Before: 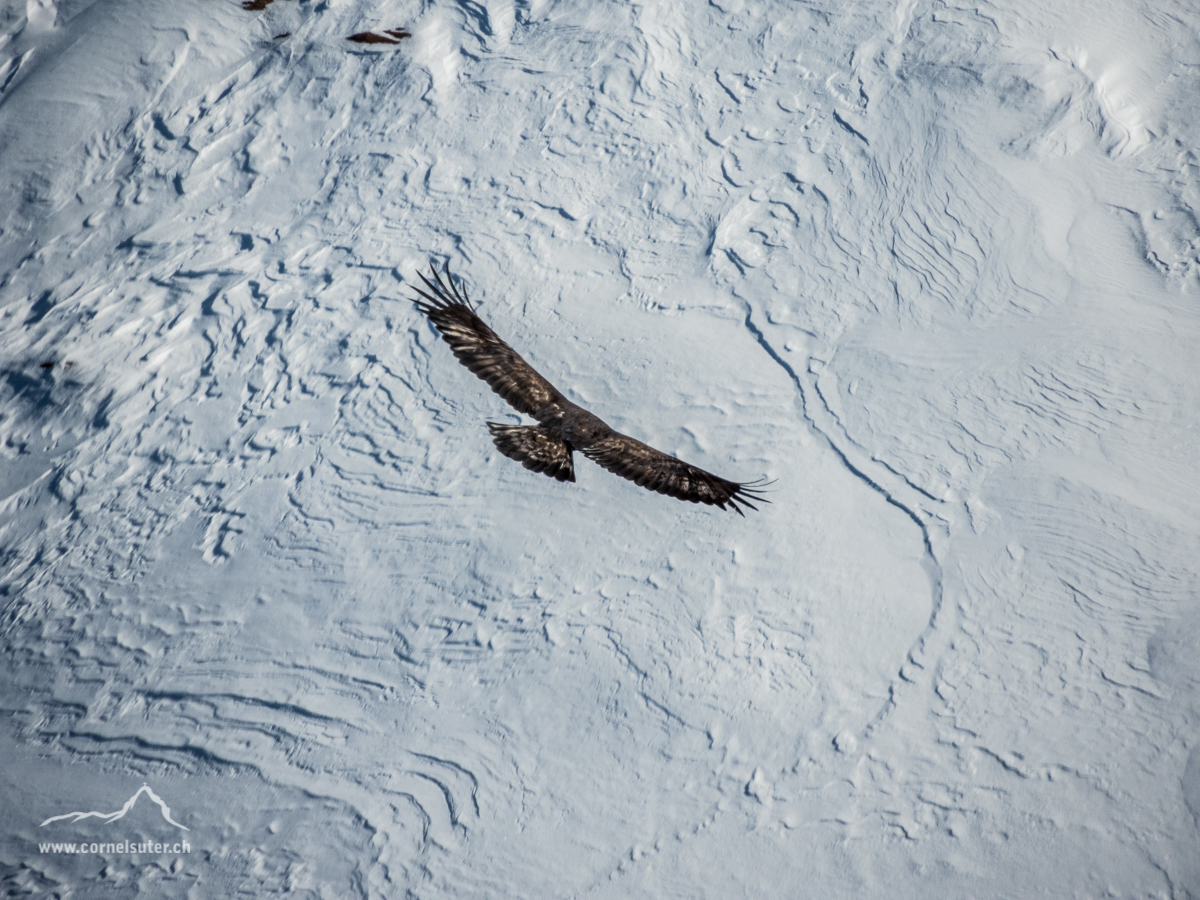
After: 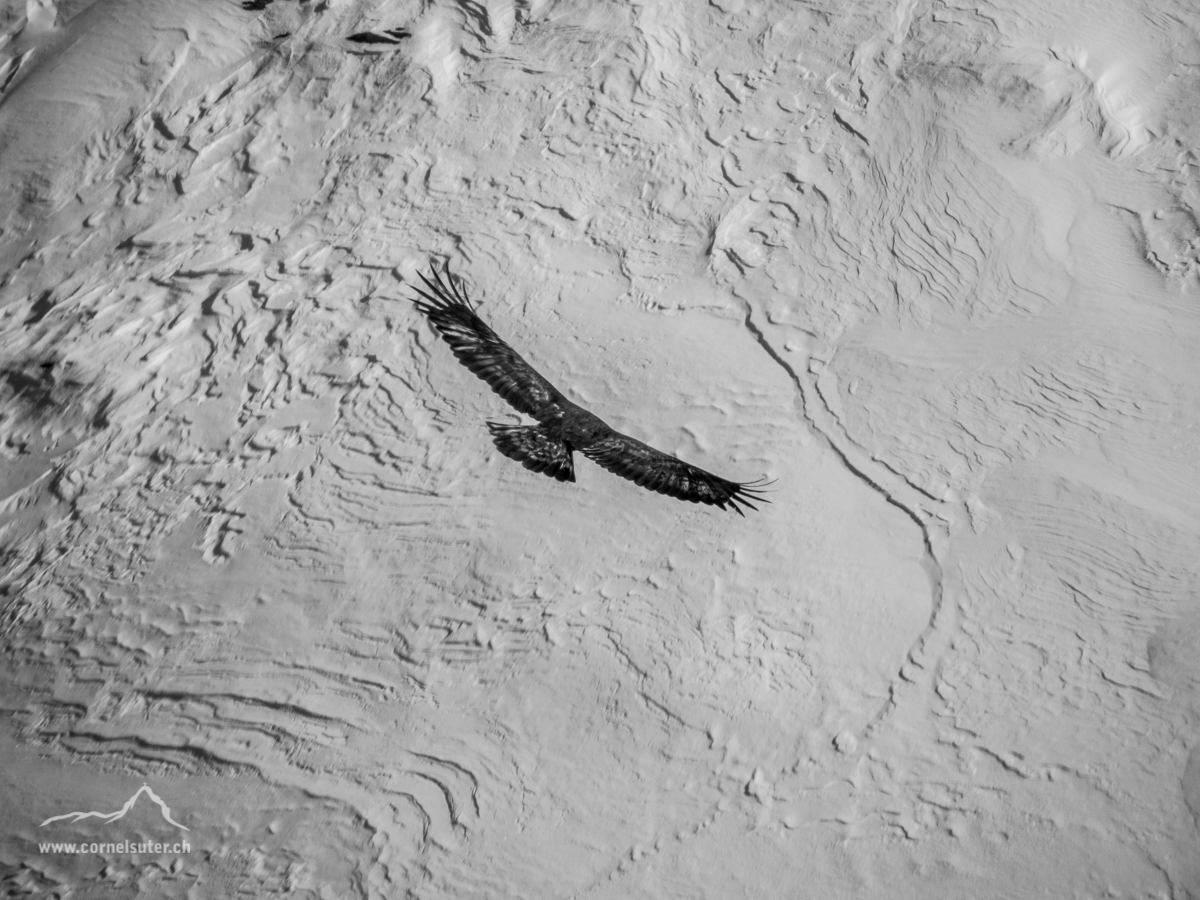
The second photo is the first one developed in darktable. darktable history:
exposure: exposure -0.05 EV
monochrome: a -35.87, b 49.73, size 1.7
